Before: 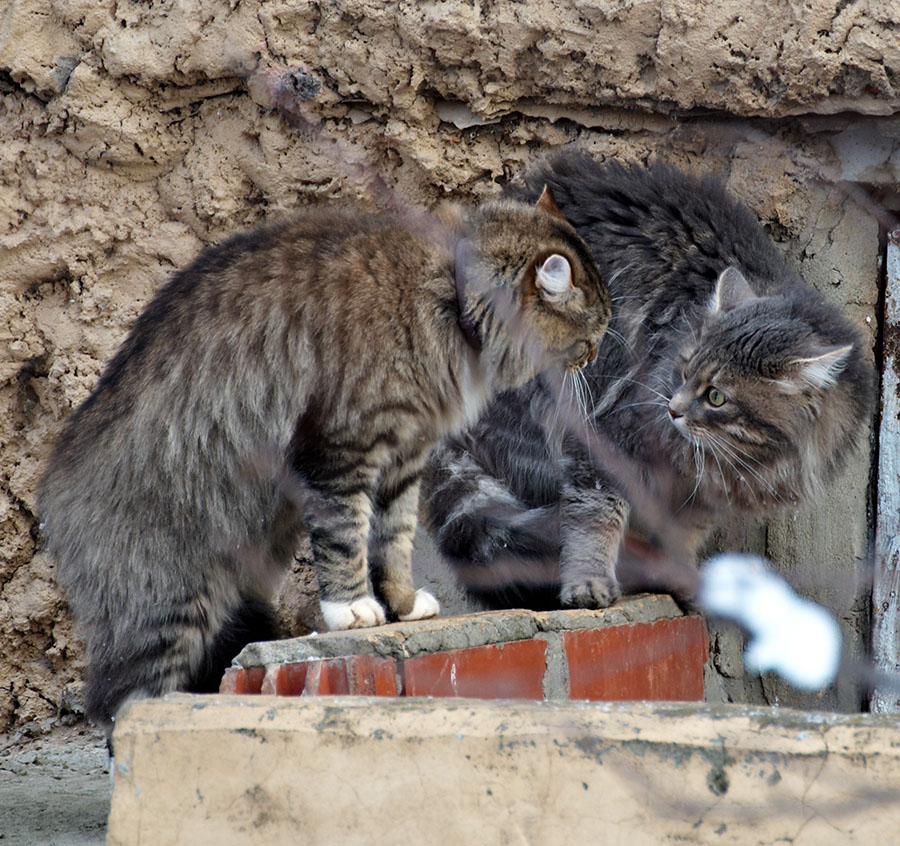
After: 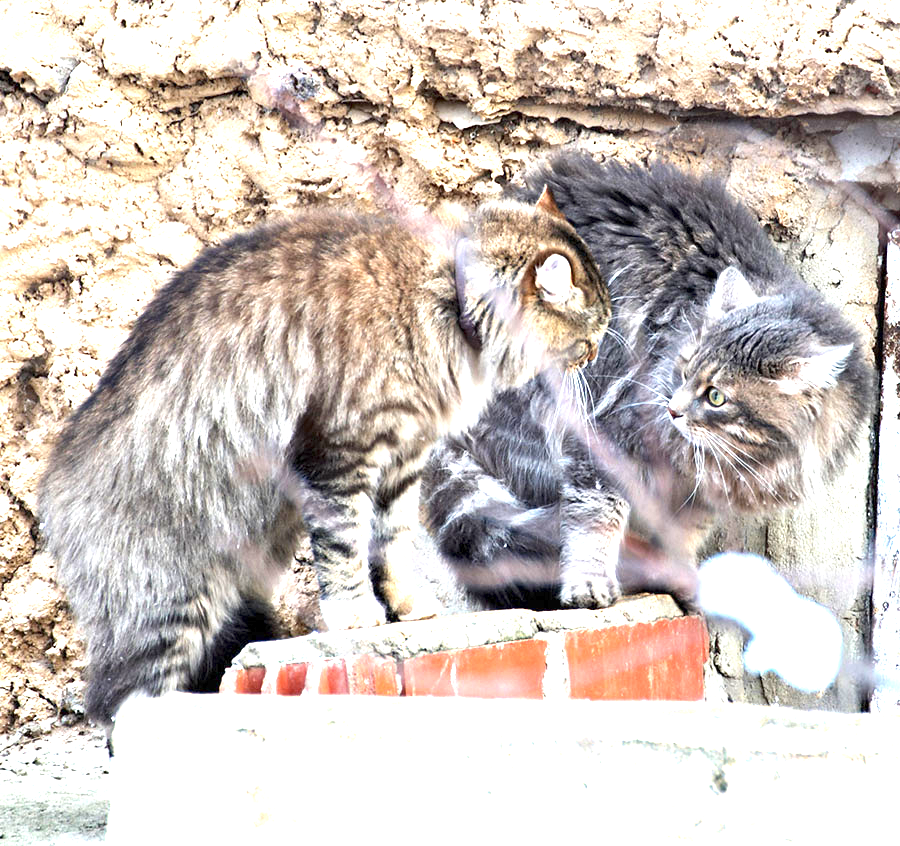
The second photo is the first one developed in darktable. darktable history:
exposure: exposure 2.26 EV, compensate highlight preservation false
